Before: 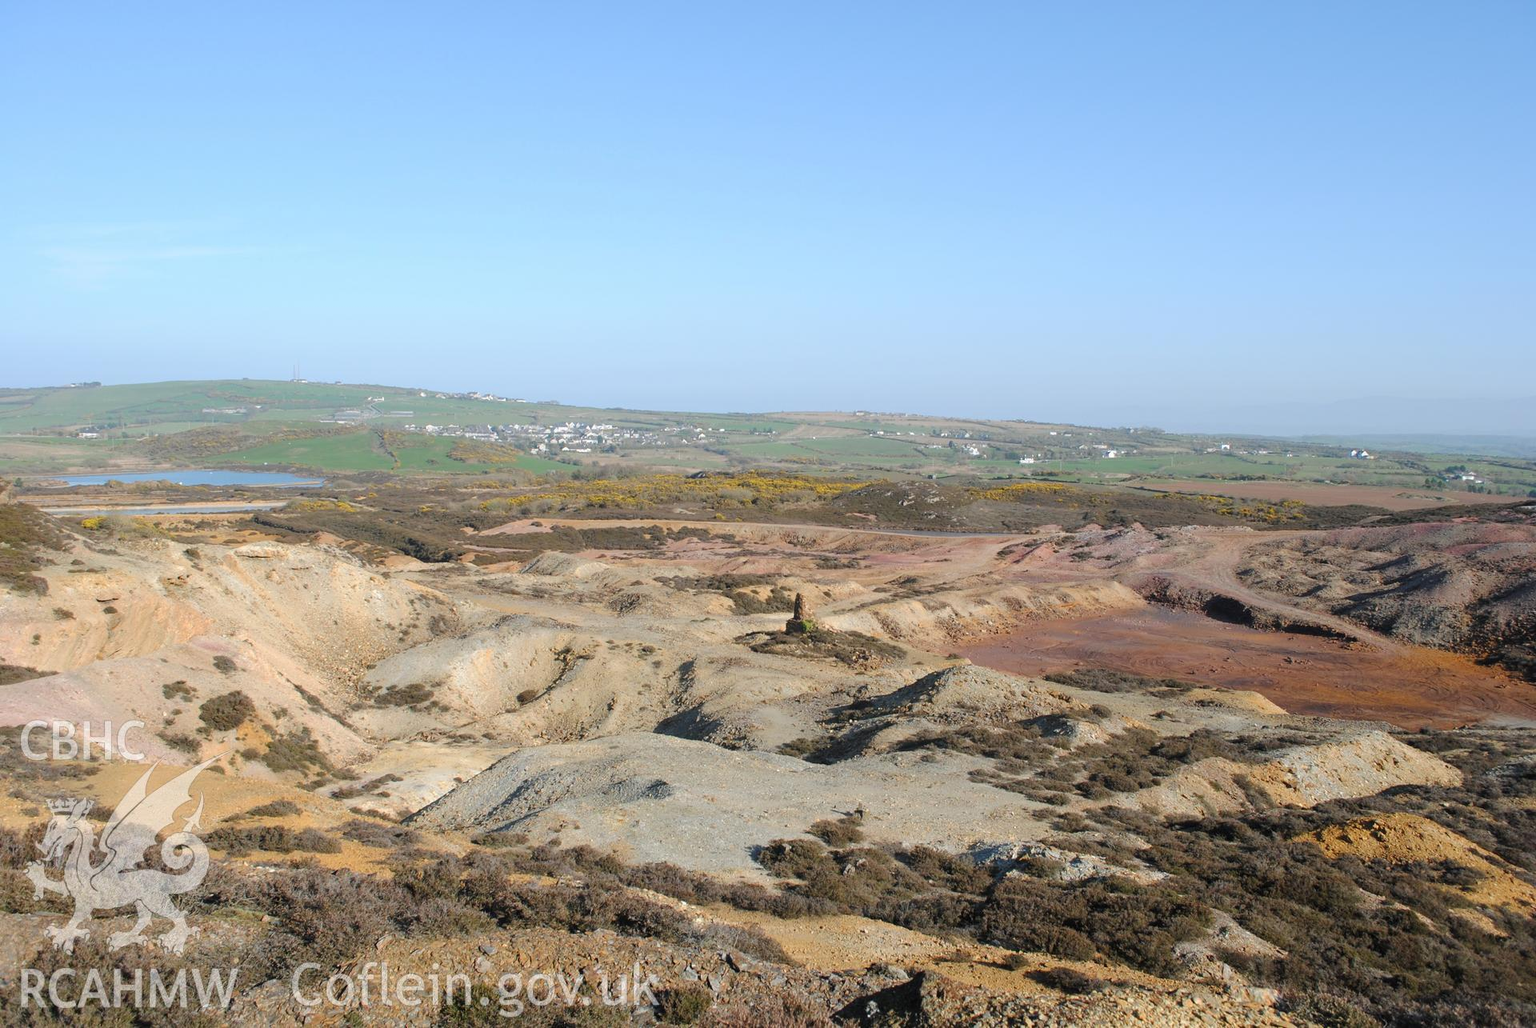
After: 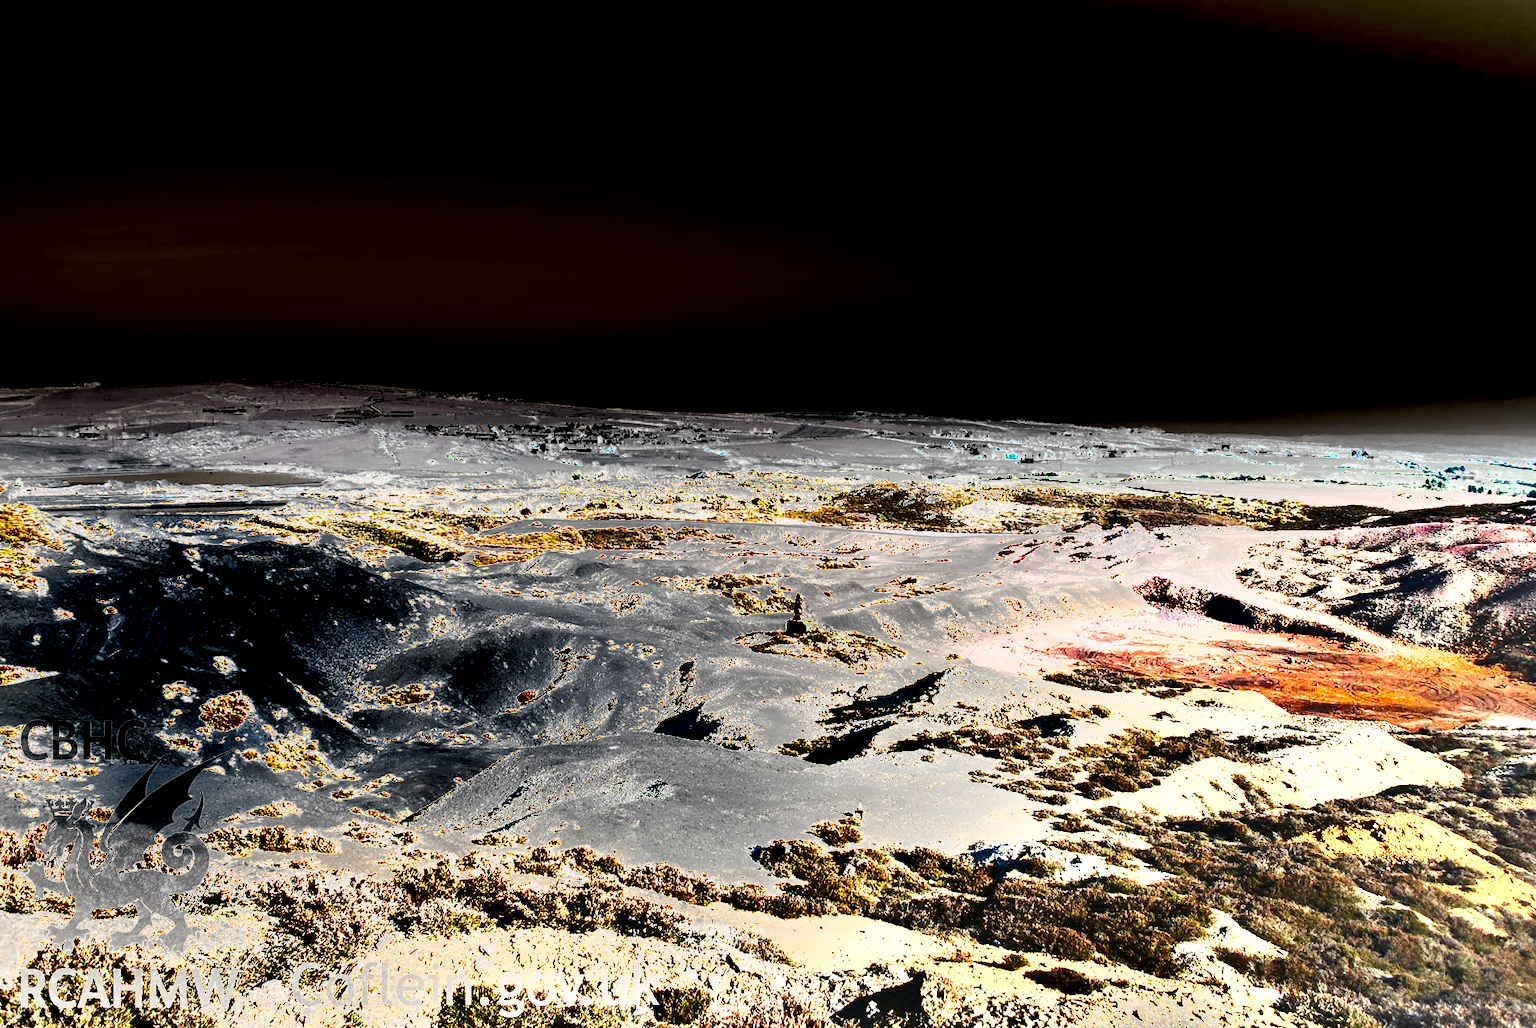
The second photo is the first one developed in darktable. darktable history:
exposure: black level correction 0.001, exposure 2.71 EV, compensate highlight preservation false
shadows and highlights: white point adjustment -3.61, highlights -63.84, soften with gaussian
